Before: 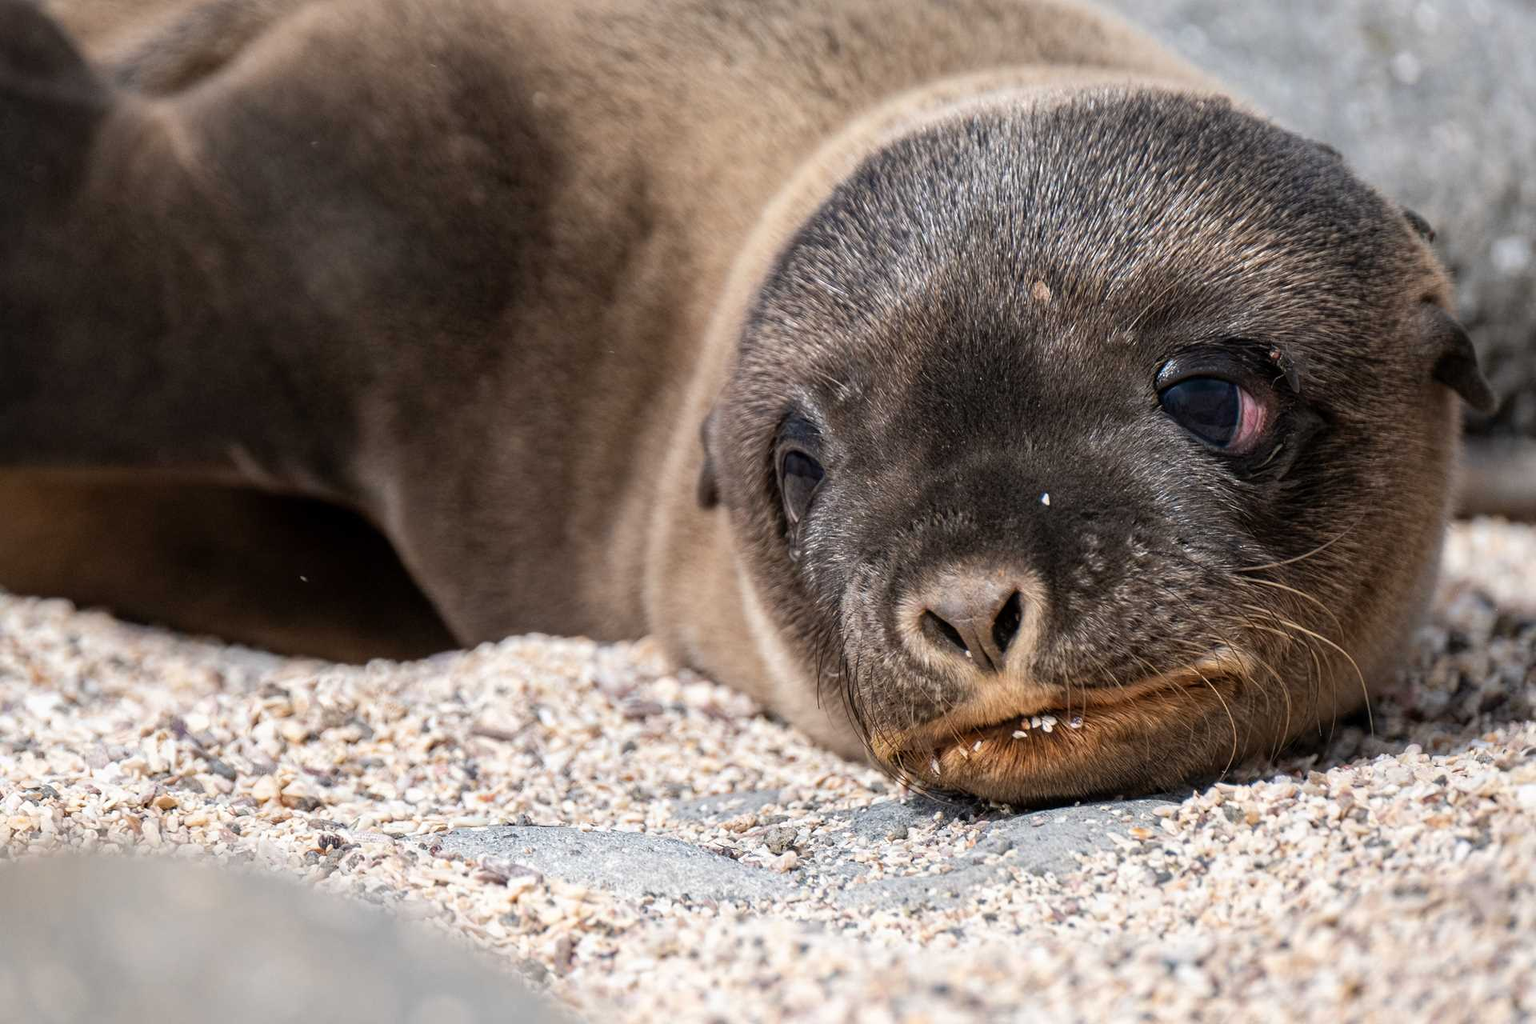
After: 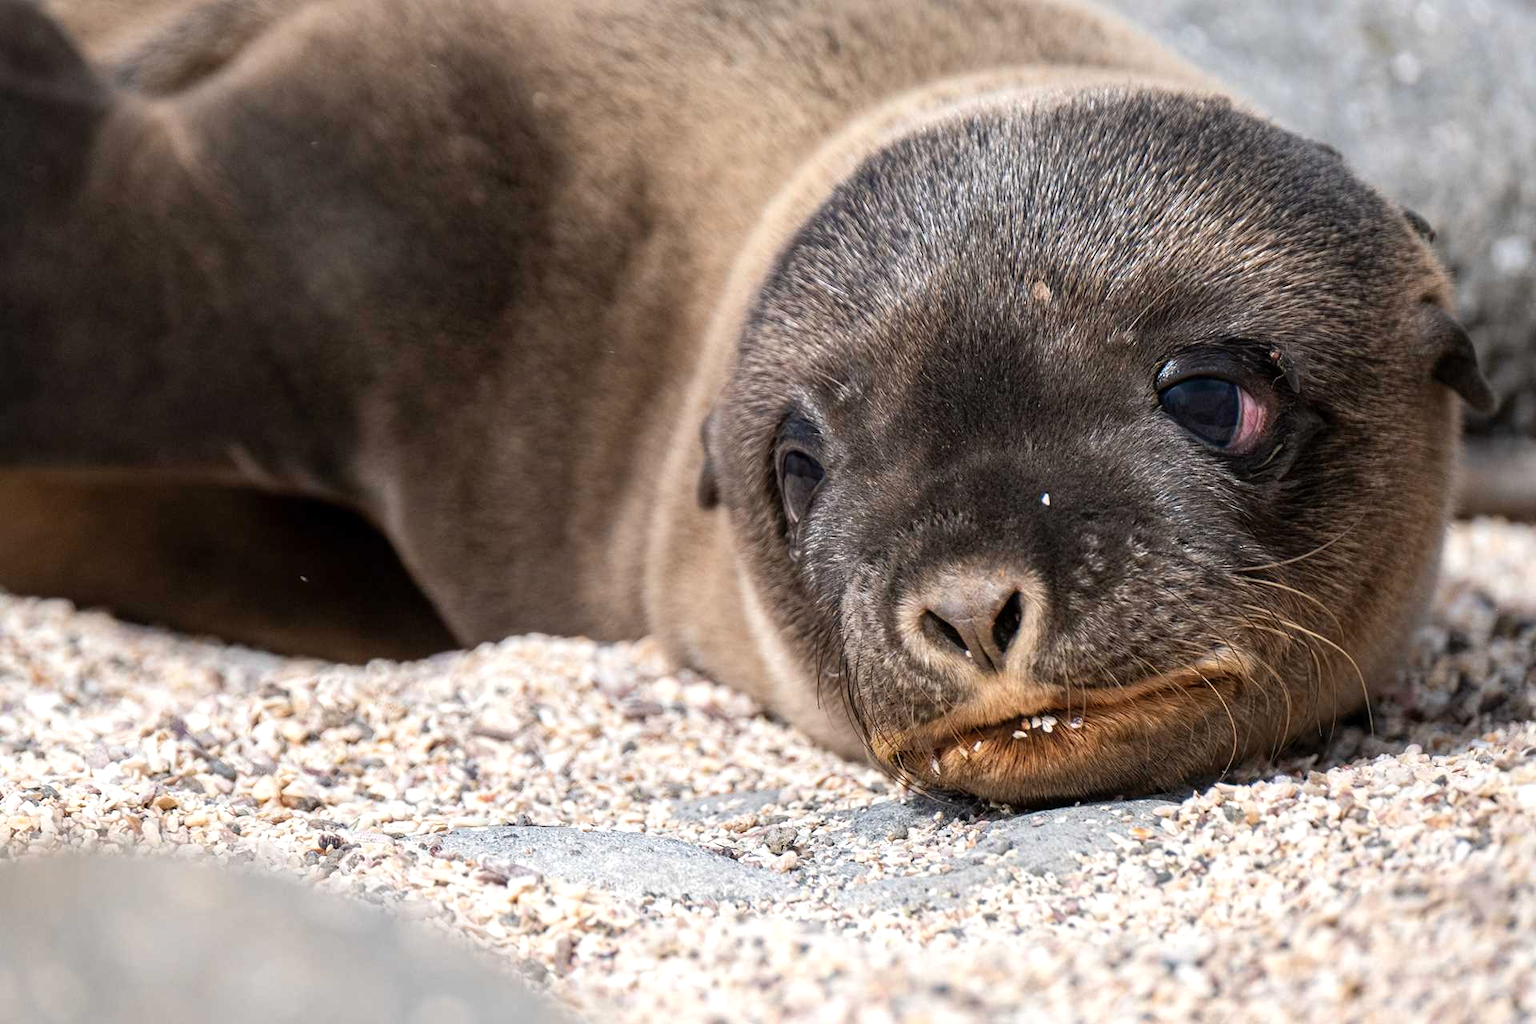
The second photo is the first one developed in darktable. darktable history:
exposure: exposure 0.207 EV, compensate highlight preservation false
contrast brightness saturation: contrast 0.05
